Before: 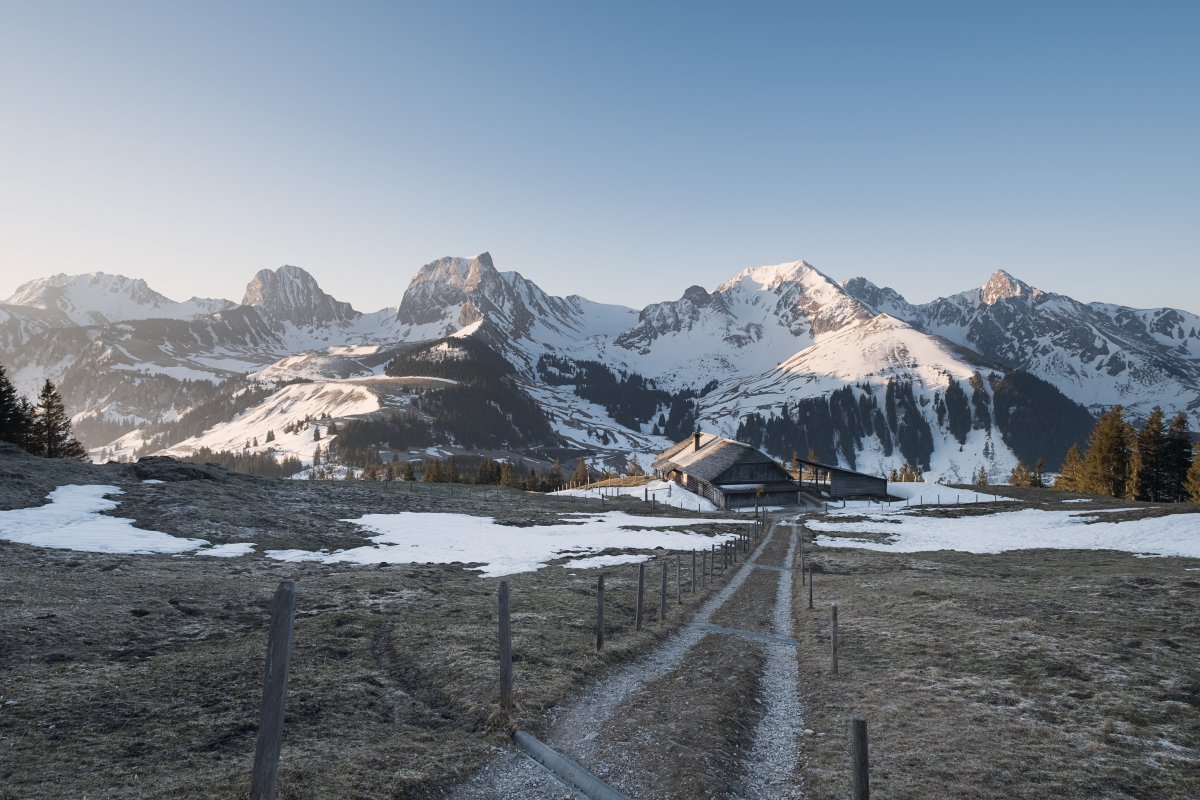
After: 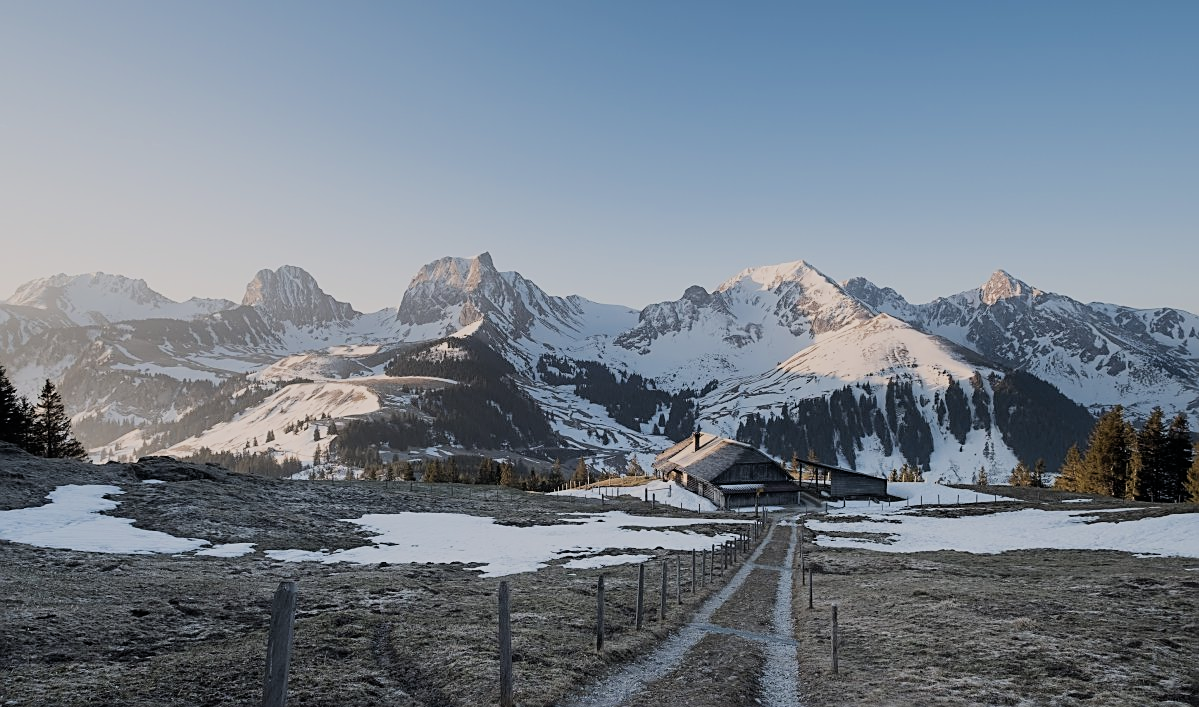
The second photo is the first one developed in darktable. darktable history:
crop and rotate: top 0%, bottom 11.583%
sharpen: on, module defaults
filmic rgb: black relative exposure -7.31 EV, white relative exposure 5.06 EV, hardness 3.19, color science v6 (2022)
